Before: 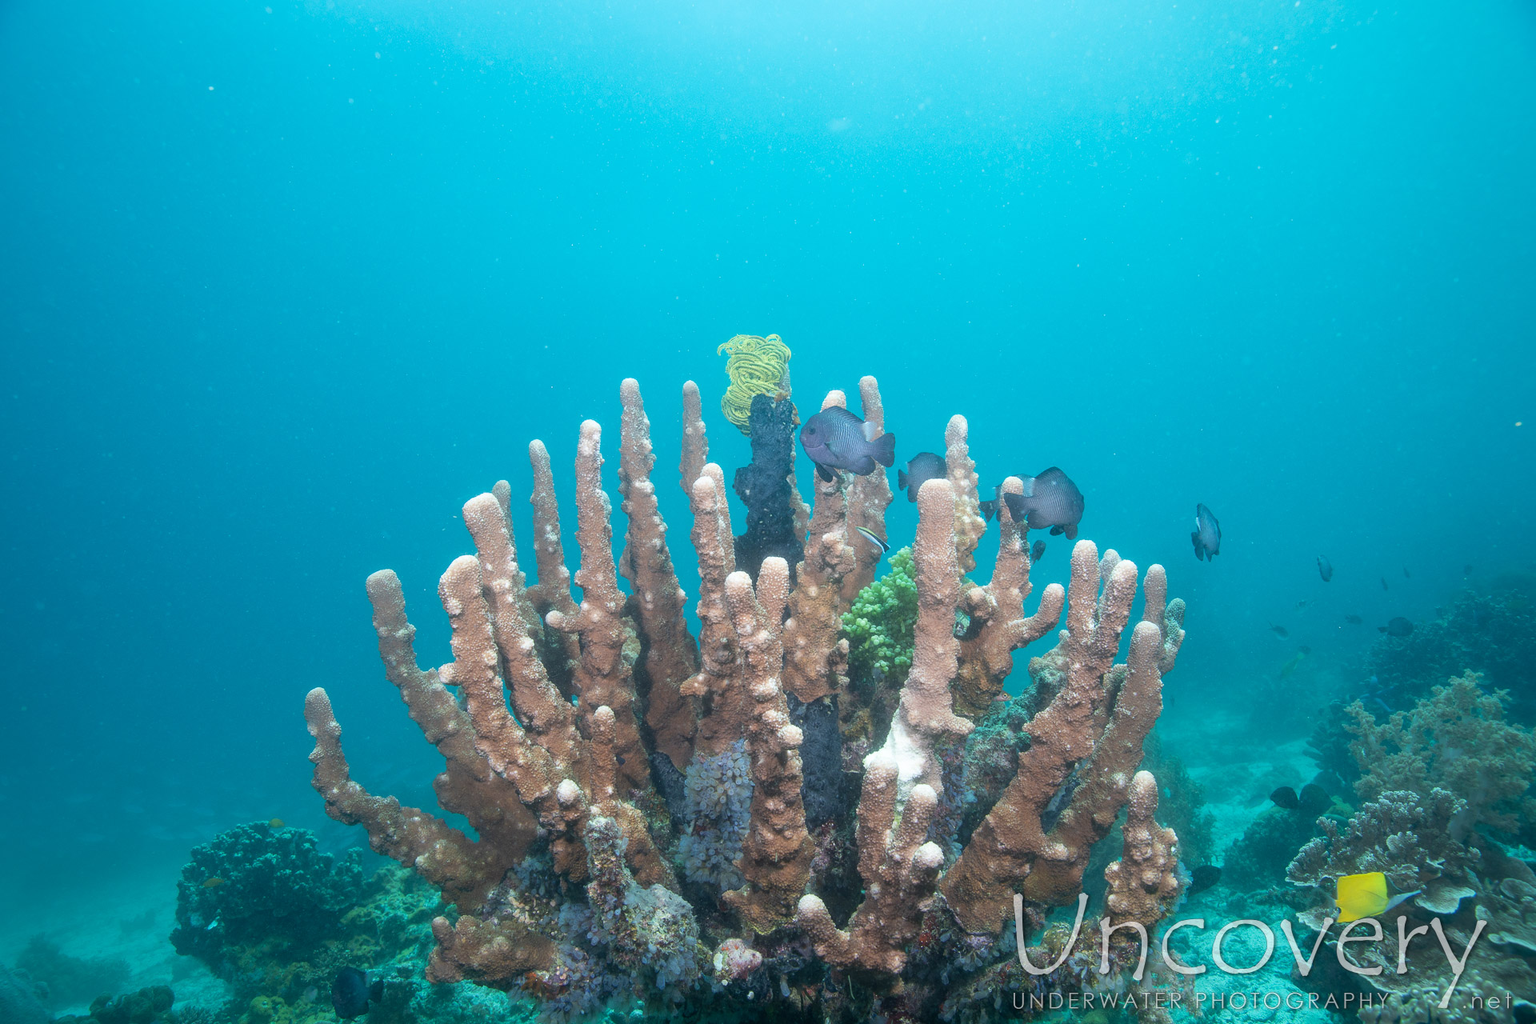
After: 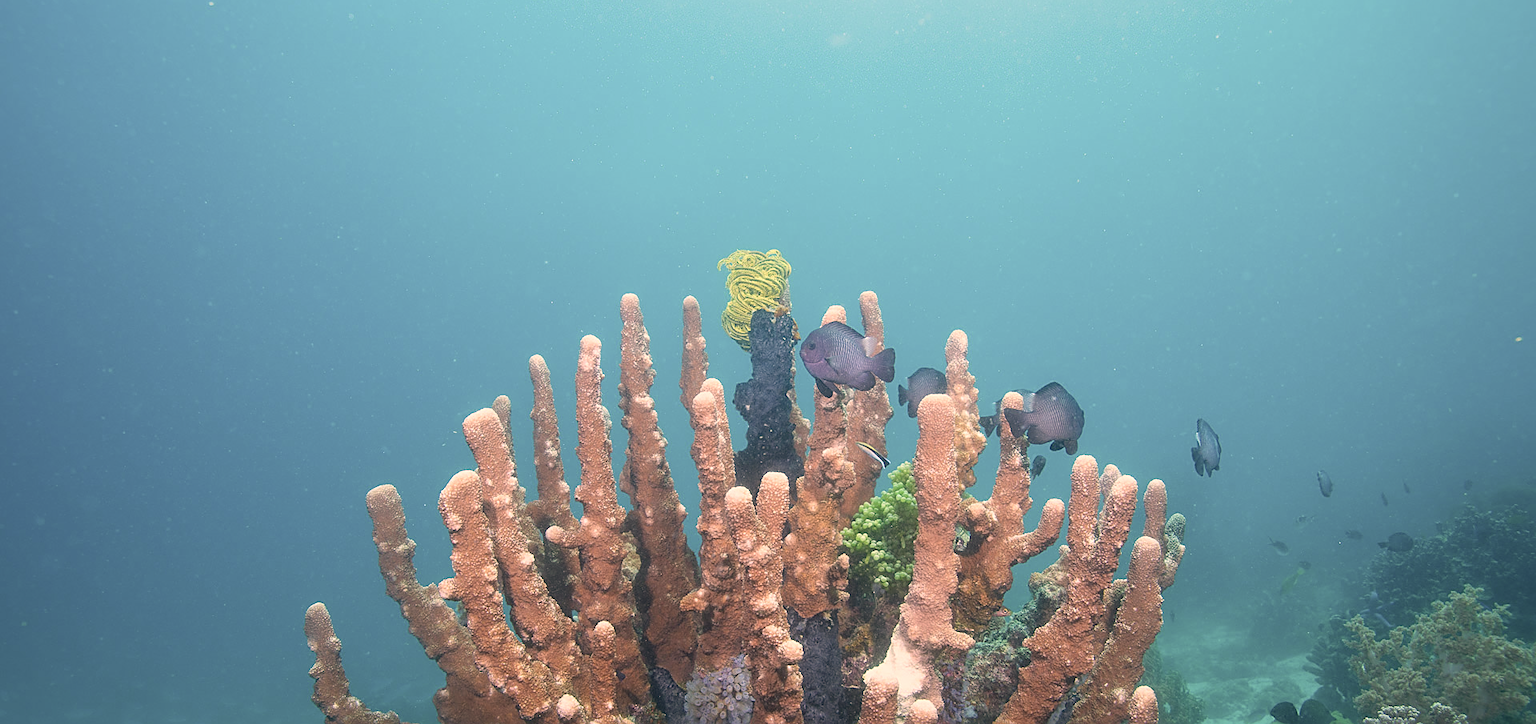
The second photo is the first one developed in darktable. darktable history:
sharpen: on, module defaults
color correction: highlights a* 21.16, highlights b* 19.61
crop and rotate: top 8.293%, bottom 20.996%
